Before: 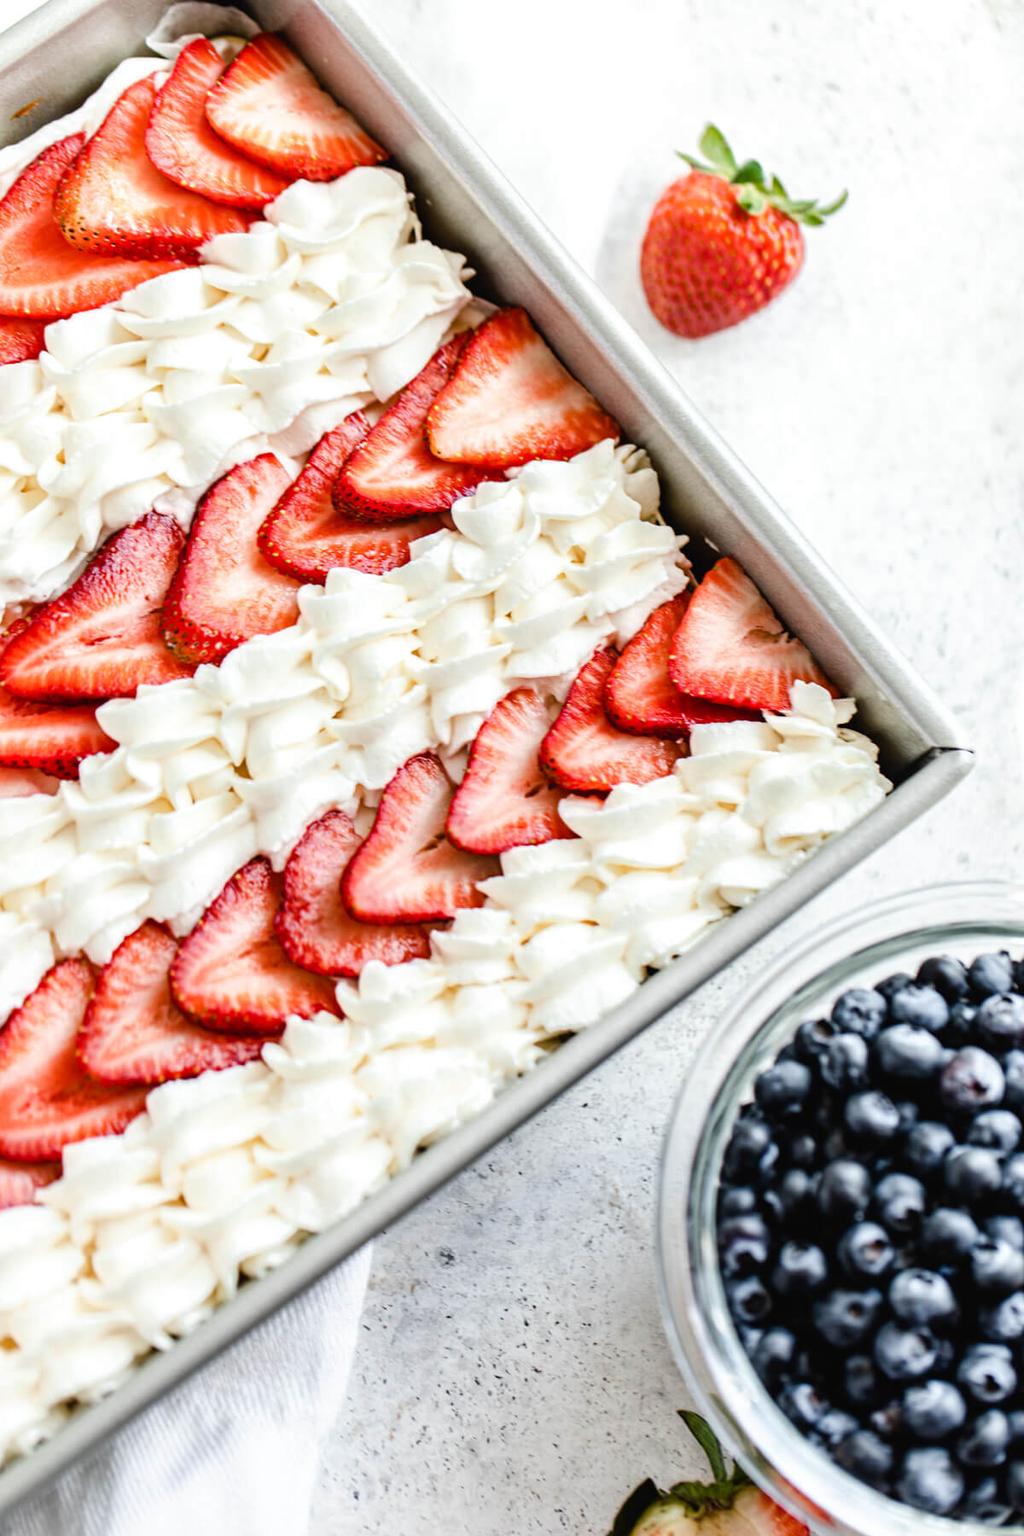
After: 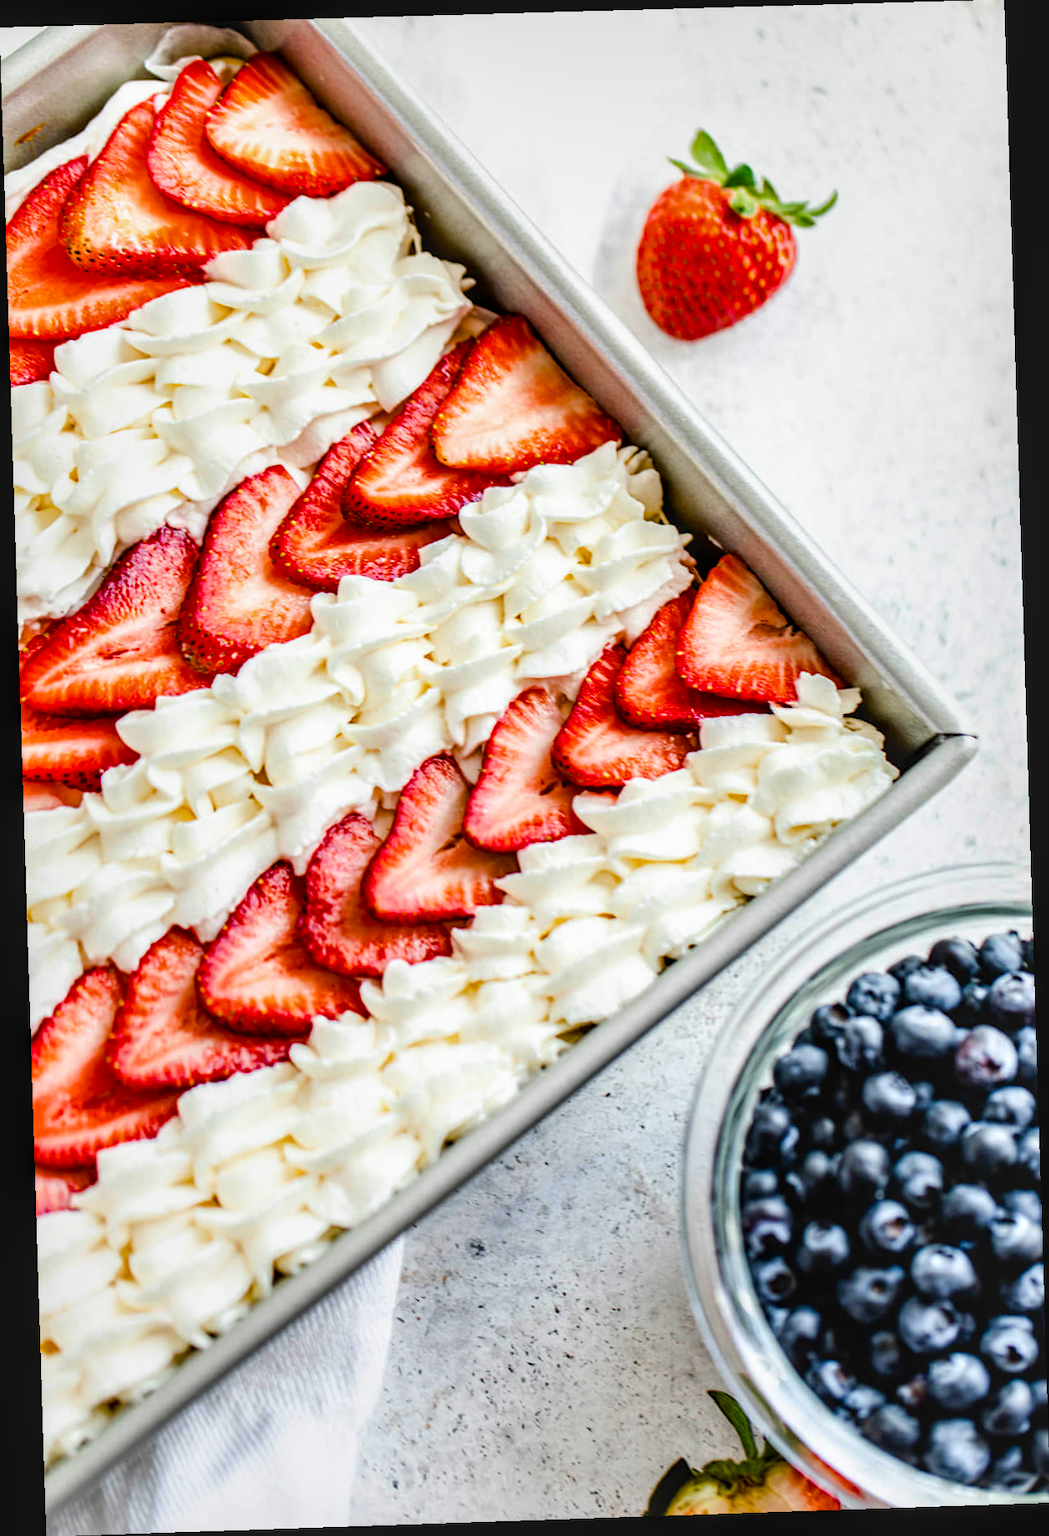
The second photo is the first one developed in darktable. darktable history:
rotate and perspective: rotation -1.77°, lens shift (horizontal) 0.004, automatic cropping off
color balance rgb: linear chroma grading › global chroma 15%, perceptual saturation grading › global saturation 30%
local contrast: on, module defaults
